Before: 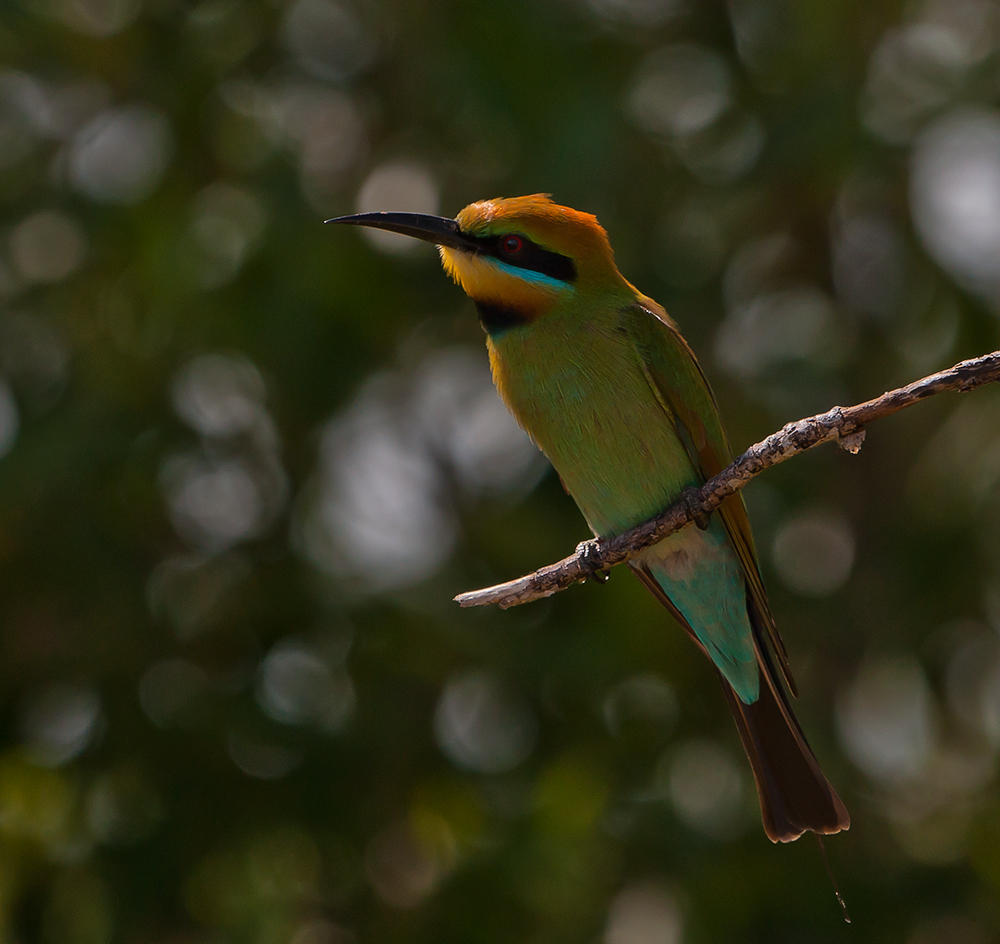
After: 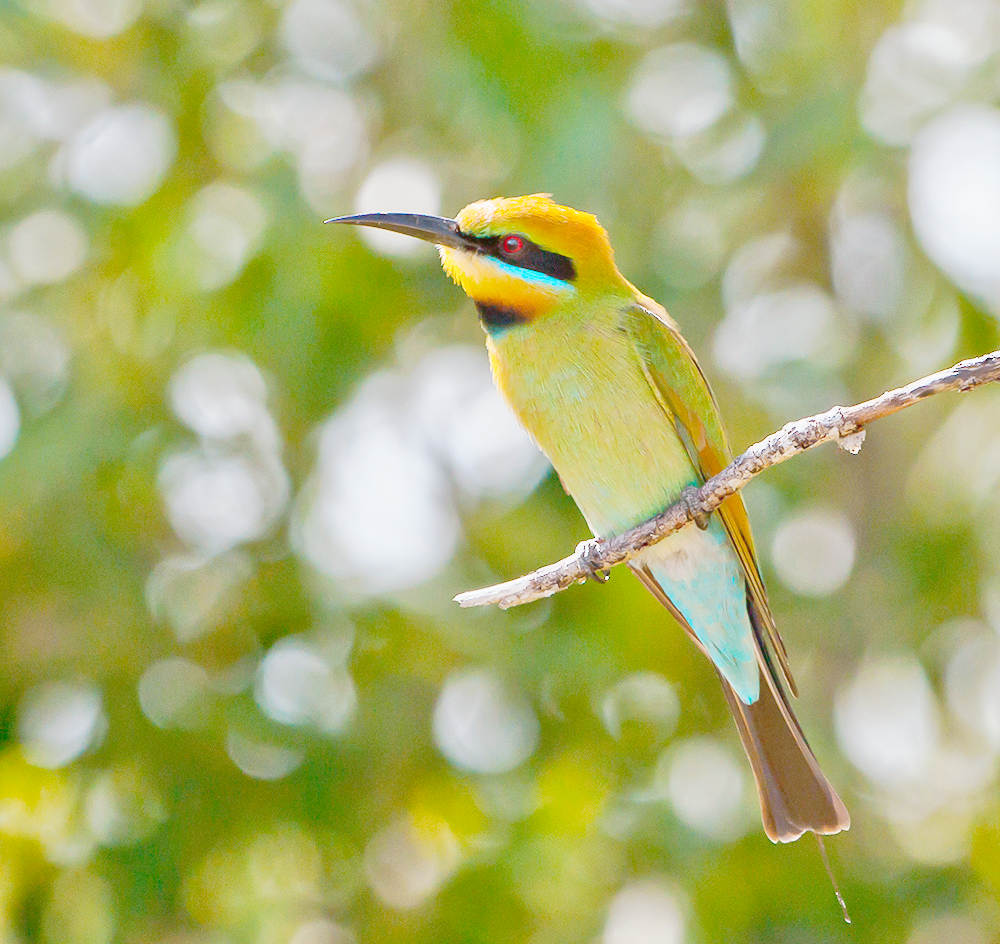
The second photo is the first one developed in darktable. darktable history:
tone curve: curves: ch0 [(0, 0) (0.003, 0.003) (0.011, 0.013) (0.025, 0.028) (0.044, 0.05) (0.069, 0.079) (0.1, 0.113) (0.136, 0.154) (0.177, 0.201) (0.224, 0.268) (0.277, 0.38) (0.335, 0.486) (0.399, 0.588) (0.468, 0.688) (0.543, 0.787) (0.623, 0.854) (0.709, 0.916) (0.801, 0.957) (0.898, 0.978) (1, 1)], preserve colors none
color look up table: target L [79.94, 78.84, 78.47, 77.6, 71.36, 74.07, 60.96, 55.97, 43.74, 36.02, 199.88, 99.55, 95.4, 94.28, 89.87, 78.78, 81.56, 81.56, 78.44, 79.49, 77.81, 77.02, 75.16, 68.75, 68.04, 66.66, 63.41, 58.81, 52.72, 52.59, 50.25, 47.48, 43.88, 38.21, 25.92, 20.88, 59.95, 57.13, 52.02, 46.64, 33.69, 37.09, 81.29, 79.11, 63.71, 59.43, 55.4, 57.08, 0], target a [-2.578, -1.594, -4.363, -3.798, -19.85, -31.74, -52.19, -37.32, -10.85, -0.817, 0, 0.057, -0.139, -0.011, -0.012, -8.458, 0.09, -0.011, 3.541, -0.006, 2.735, -0.004, -0.554, 16.65, -0.265, 15.04, 29.77, 41.38, 45.27, 0.009, 50.47, 49.66, 50.17, 14.83, -0.551, 0.083, 9.065, 49.94, 26.62, 3.487, 21.31, 11.1, -7.722, -10.09, -30.5, -27.68, -8.49, -16.13, 0], target b [-5.545, -3.193, -3.724, -8.37, 47.34, -14.05, 18.15, 25.13, 20.26, -2.26, 0, -0.701, 0.551, 0.084, 0.091, 66.9, -0.273, 0.098, -0.625, 0.044, -0.147, 0.026, -0.328, 60.66, -2.412, 10.78, 54.66, 49.6, 12.5, -2.562, -2.39, 23.08, 25.98, 11.71, -0.957, -0.575, -21.65, -12.46, -26.64, -50.14, -20.1, -54.46, -10.88, -8.914, -51.74, -49.82, -25.58, -62.1, 0], num patches 48
